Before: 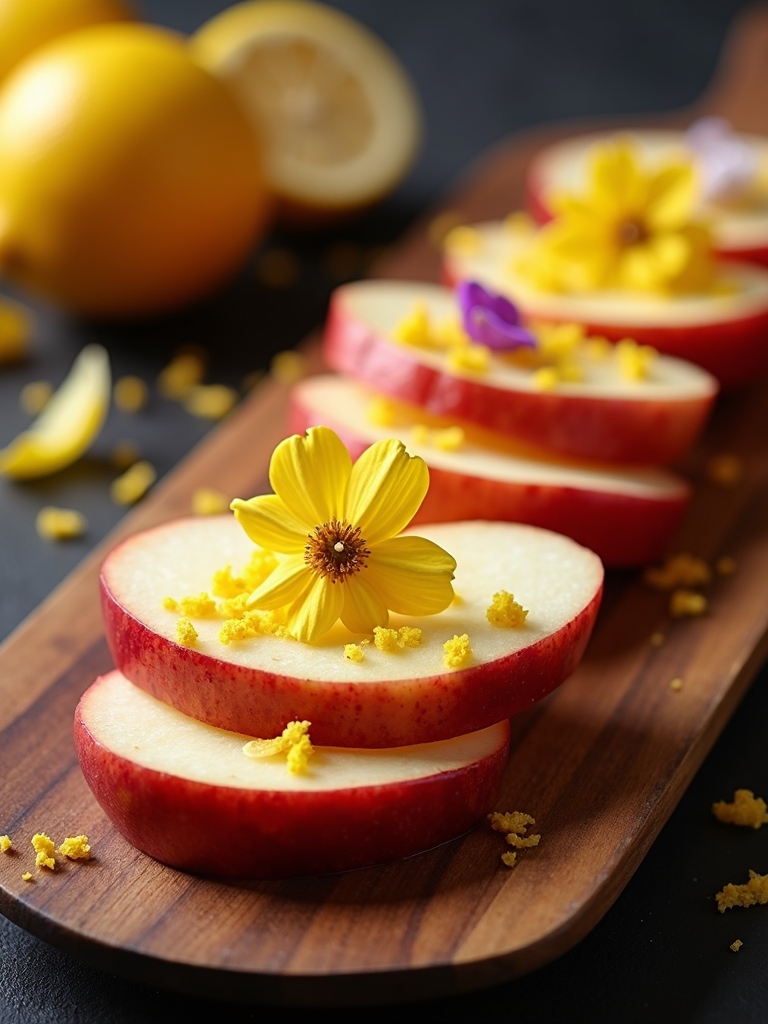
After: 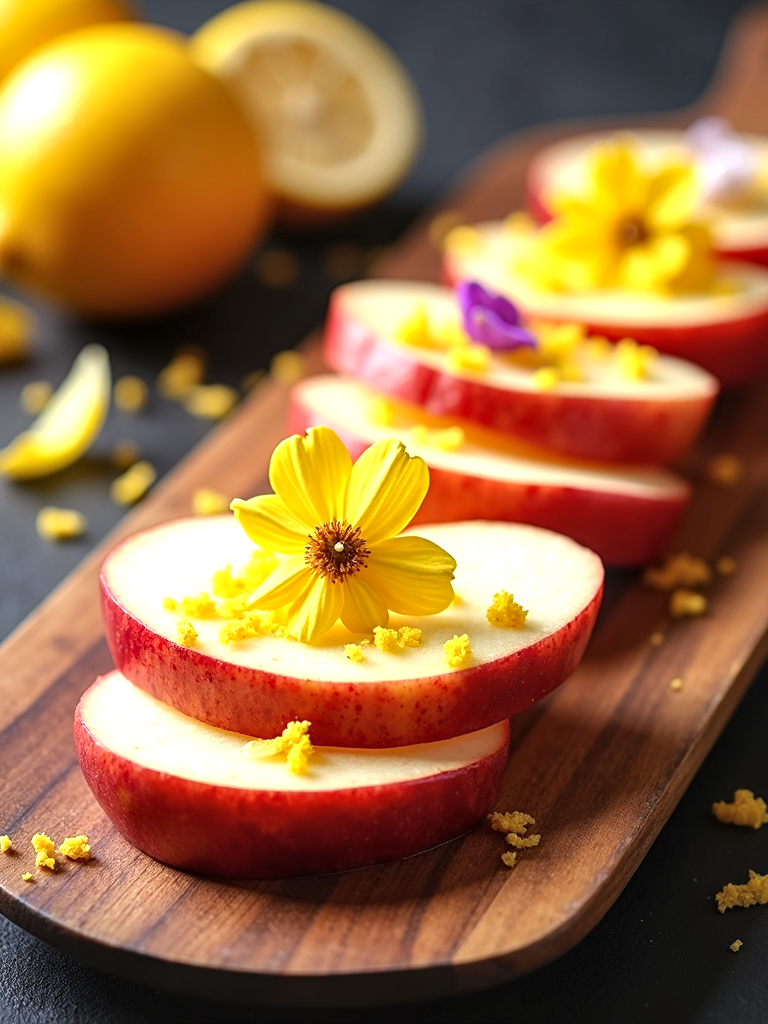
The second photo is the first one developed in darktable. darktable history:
local contrast: on, module defaults
exposure: exposure 0.611 EV, compensate exposure bias true, compensate highlight preservation false
